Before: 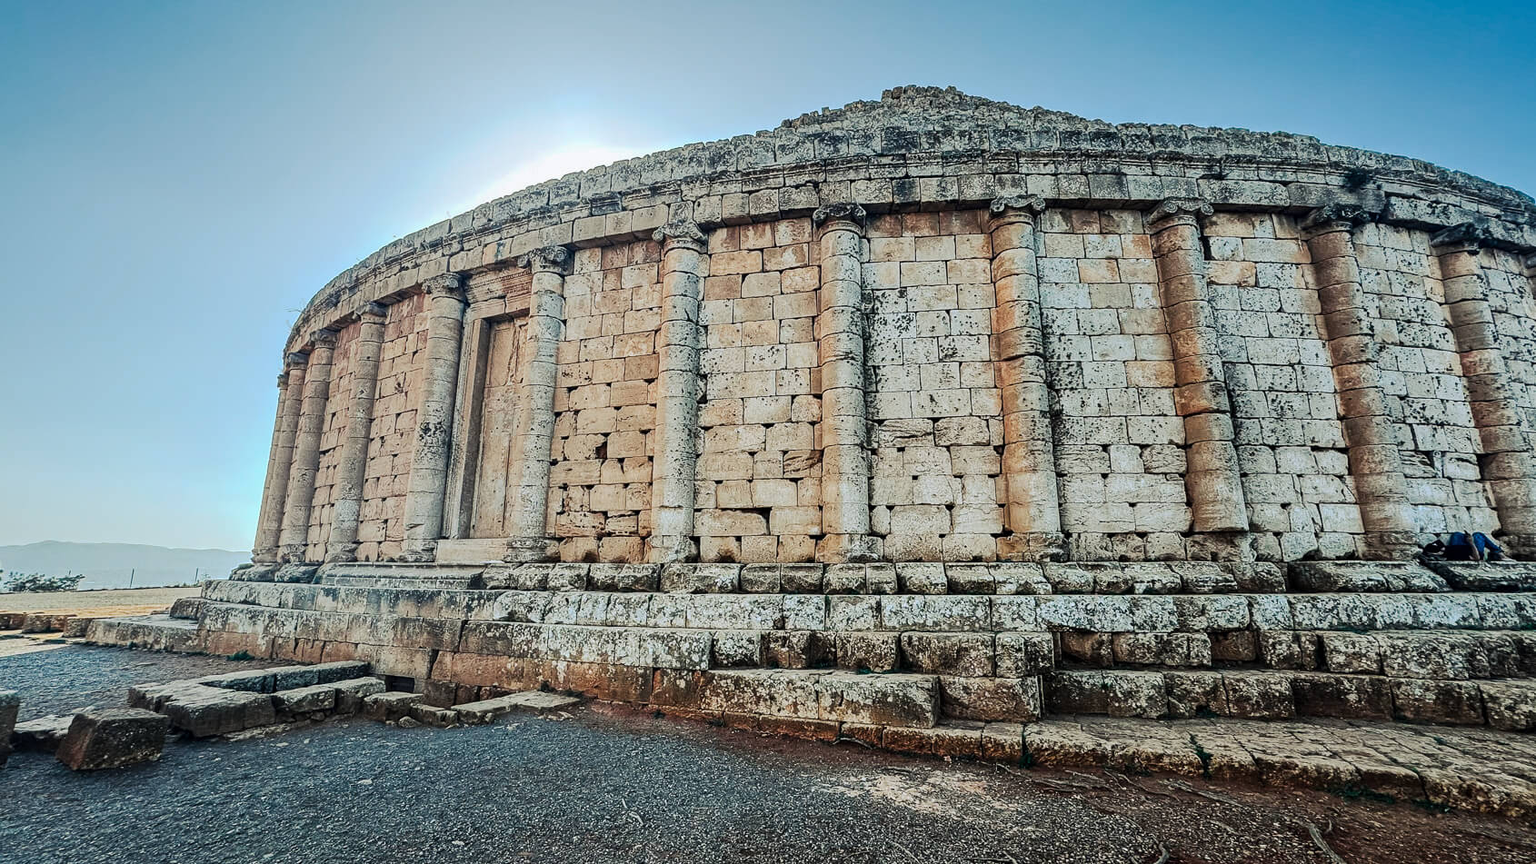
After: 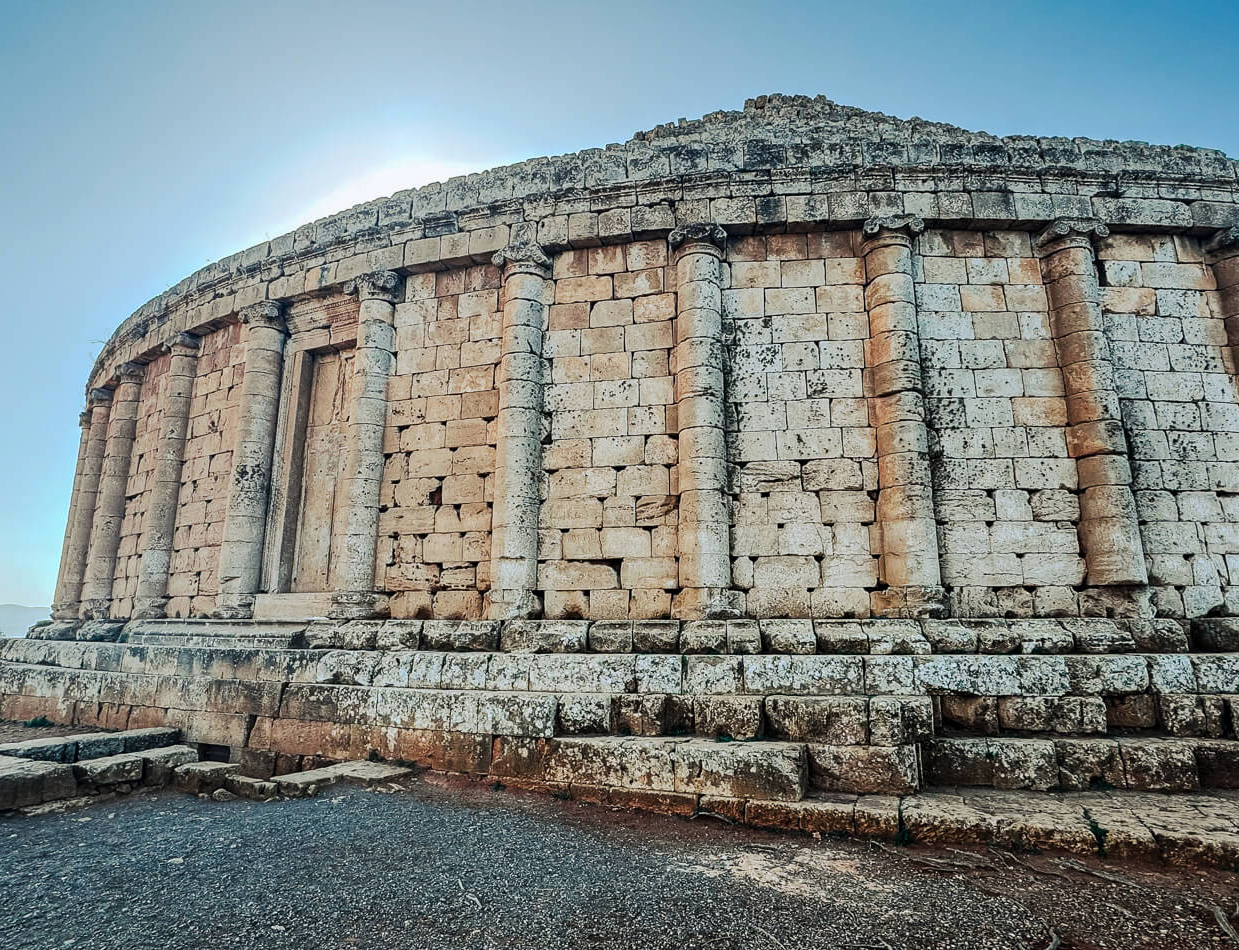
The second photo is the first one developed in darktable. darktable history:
color correction: highlights a* 0.003, highlights b* -0.865
crop: left 13.397%, right 13.265%
